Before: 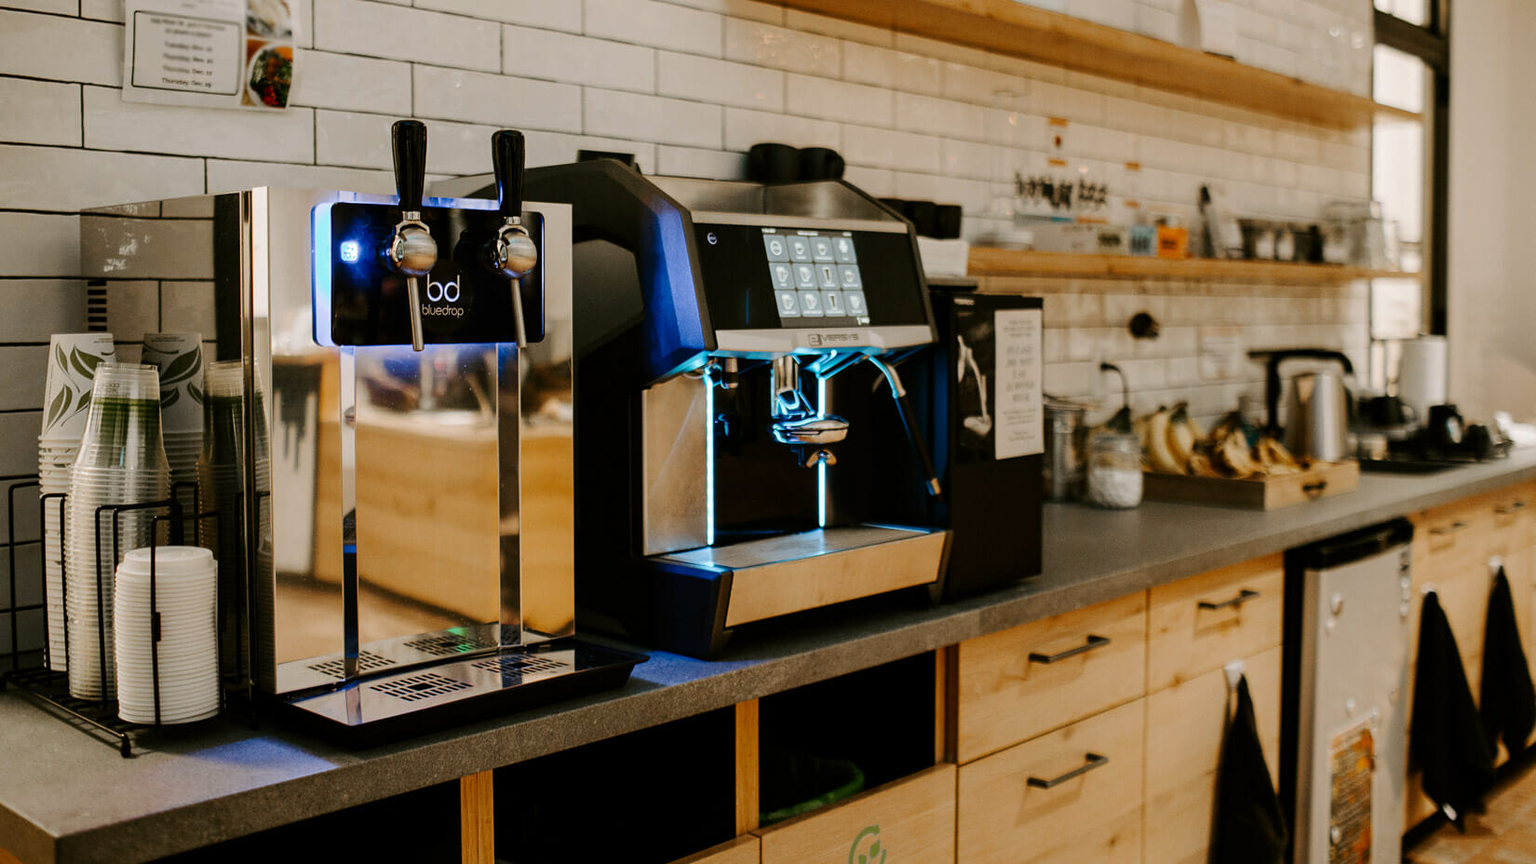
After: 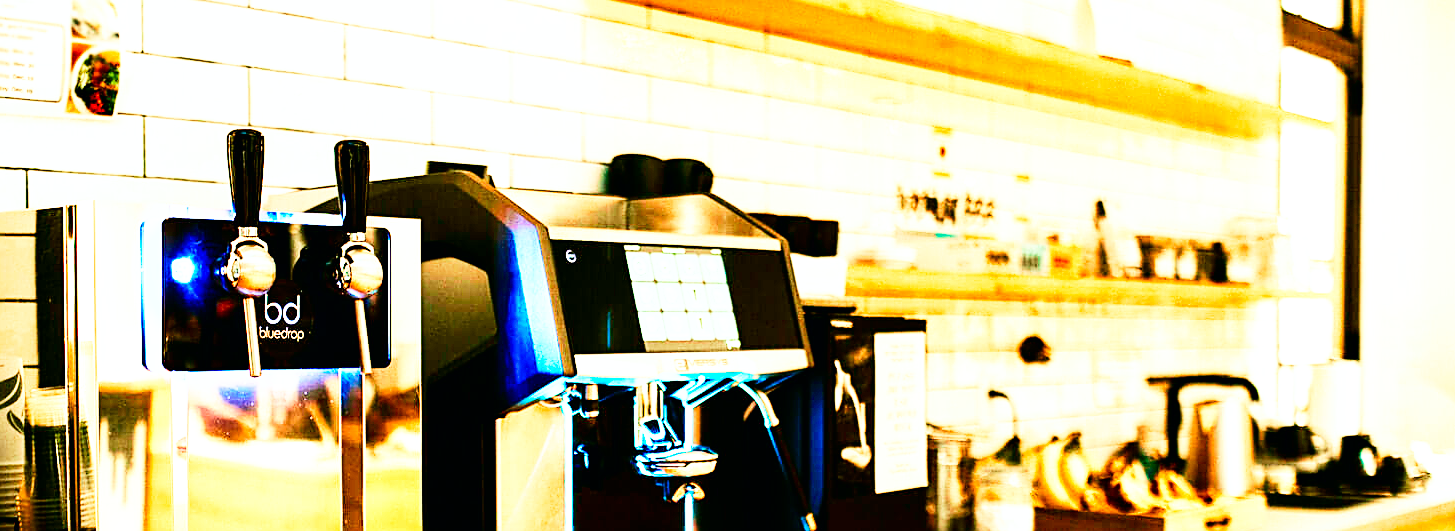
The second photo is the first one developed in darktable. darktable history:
base curve: curves: ch0 [(0, 0) (0.007, 0.004) (0.027, 0.03) (0.046, 0.07) (0.207, 0.54) (0.442, 0.872) (0.673, 0.972) (1, 1)], preserve colors none
tone curve: curves: ch0 [(0, 0) (0.051, 0.027) (0.096, 0.071) (0.219, 0.248) (0.428, 0.52) (0.596, 0.713) (0.727, 0.823) (0.859, 0.924) (1, 1)]; ch1 [(0, 0) (0.1, 0.038) (0.318, 0.221) (0.413, 0.325) (0.454, 0.41) (0.493, 0.478) (0.503, 0.501) (0.516, 0.515) (0.548, 0.575) (0.561, 0.596) (0.594, 0.647) (0.666, 0.701) (1, 1)]; ch2 [(0, 0) (0.453, 0.44) (0.479, 0.476) (0.504, 0.5) (0.52, 0.526) (0.557, 0.585) (0.583, 0.608) (0.824, 0.815) (1, 1)], color space Lab, independent channels, preserve colors none
color balance rgb: perceptual saturation grading › global saturation 25%, perceptual saturation grading › highlights -50%, perceptual saturation grading › shadows 30%, perceptual brilliance grading › global brilliance 12%, global vibrance 20%
crop and rotate: left 11.812%, bottom 42.776%
white balance: red 1.045, blue 0.932
sharpen: on, module defaults
exposure: exposure 0.74 EV, compensate highlight preservation false
